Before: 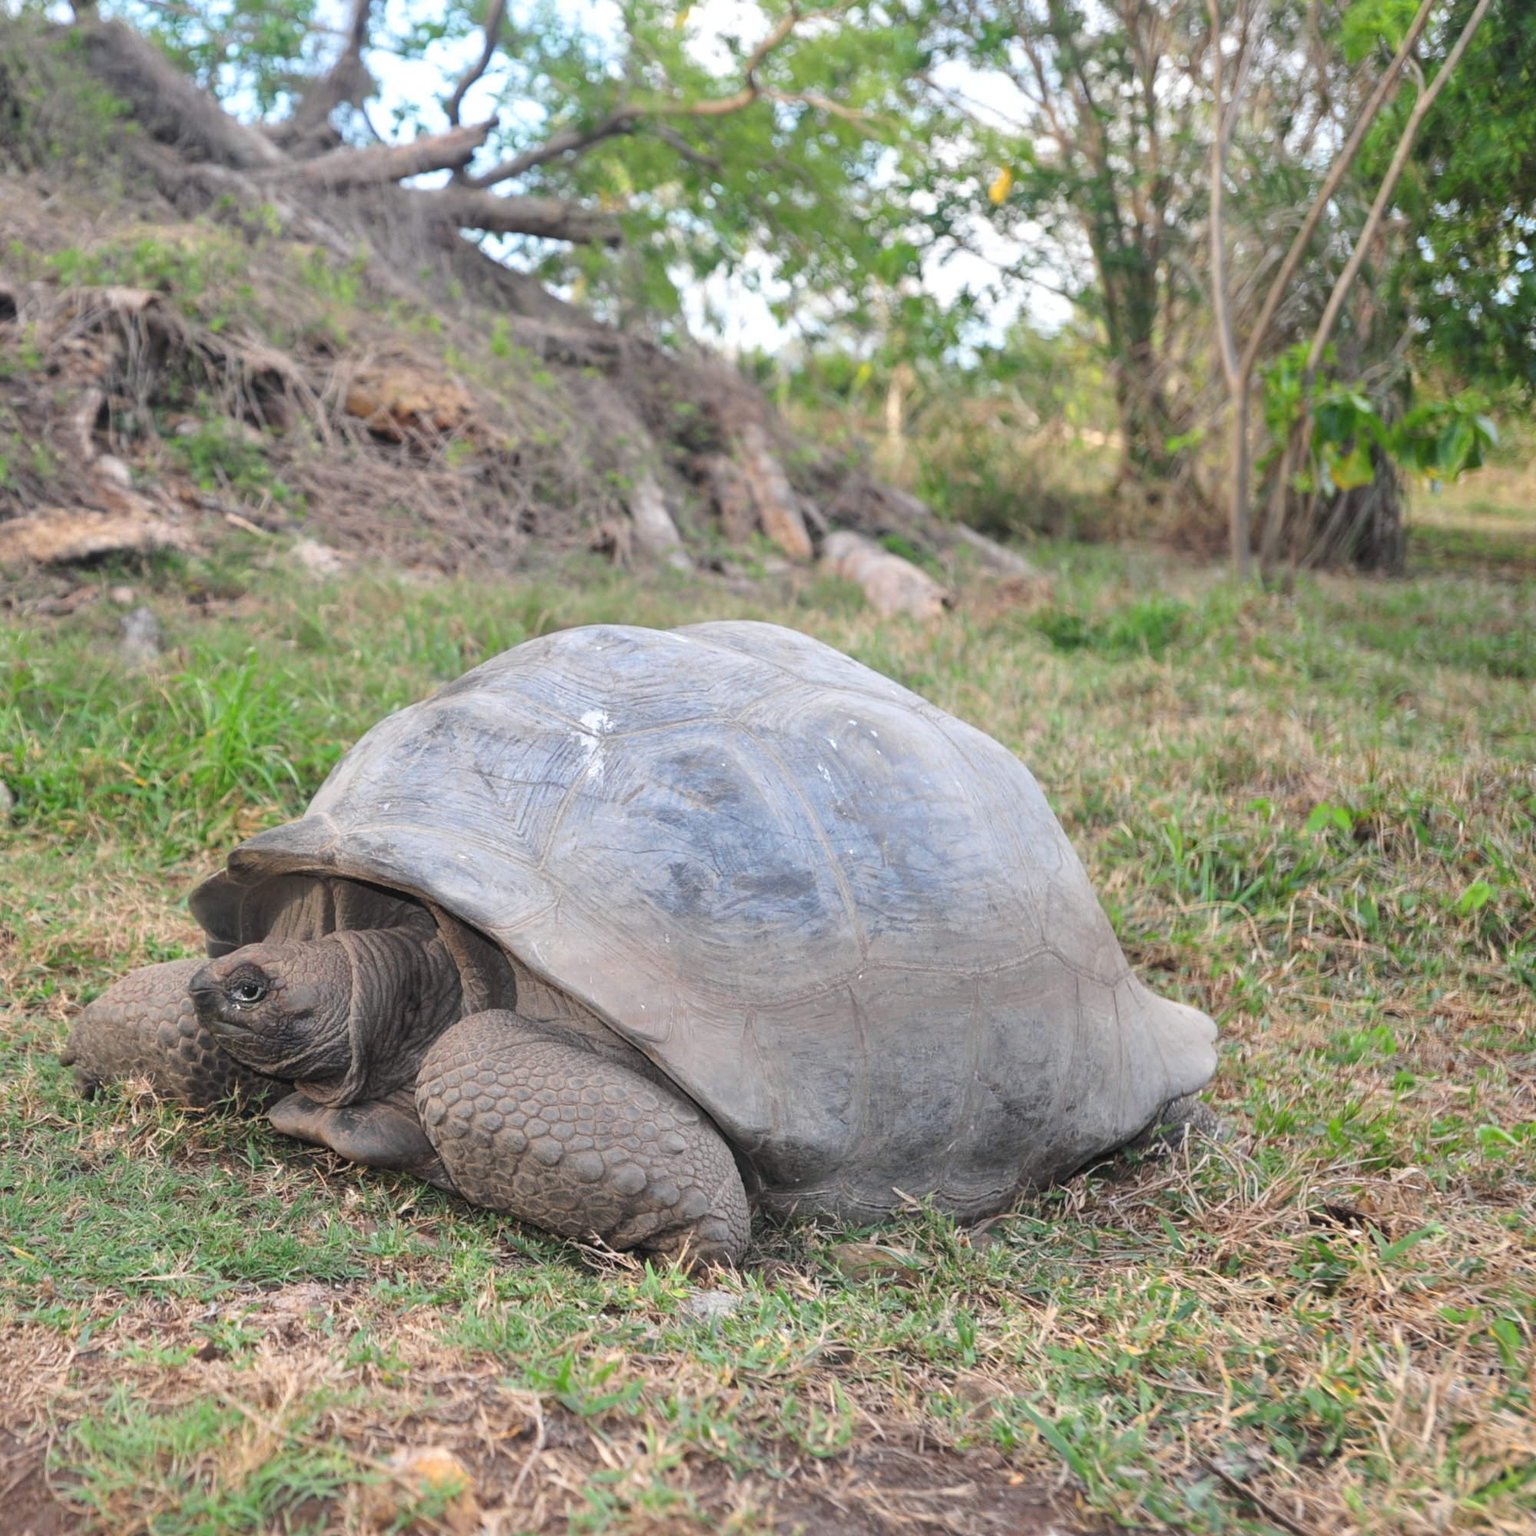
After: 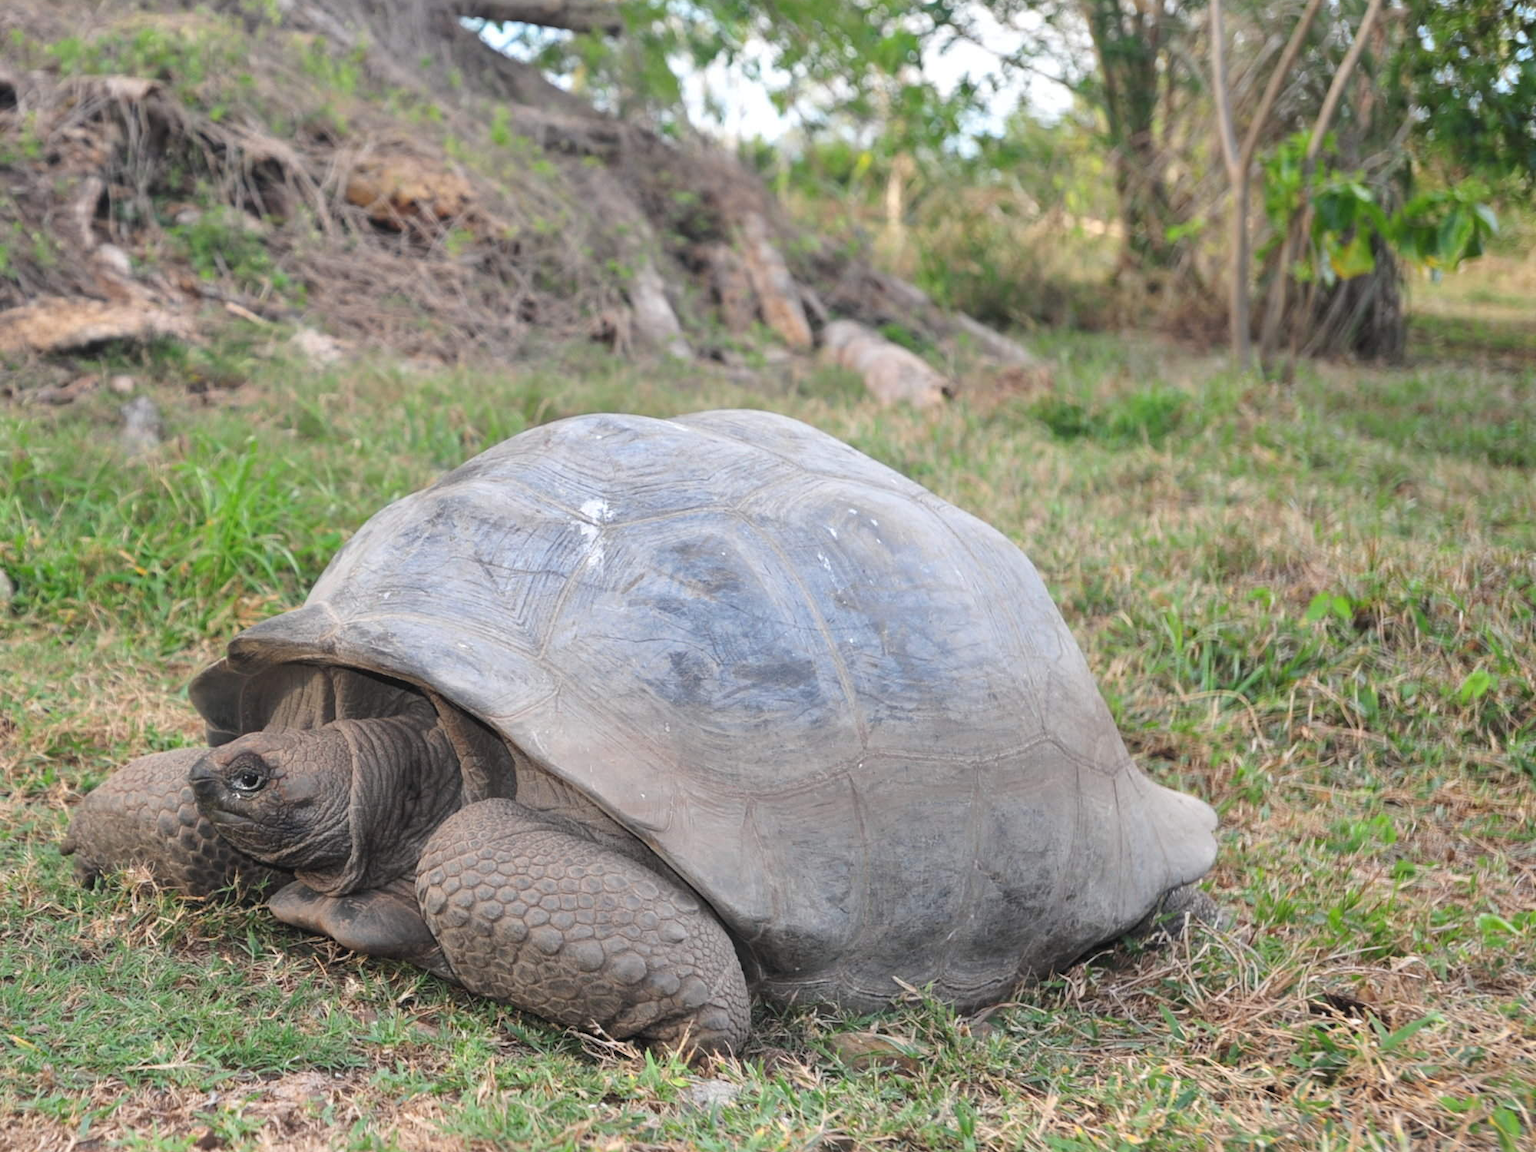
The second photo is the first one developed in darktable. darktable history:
crop: top 13.751%, bottom 11.217%
